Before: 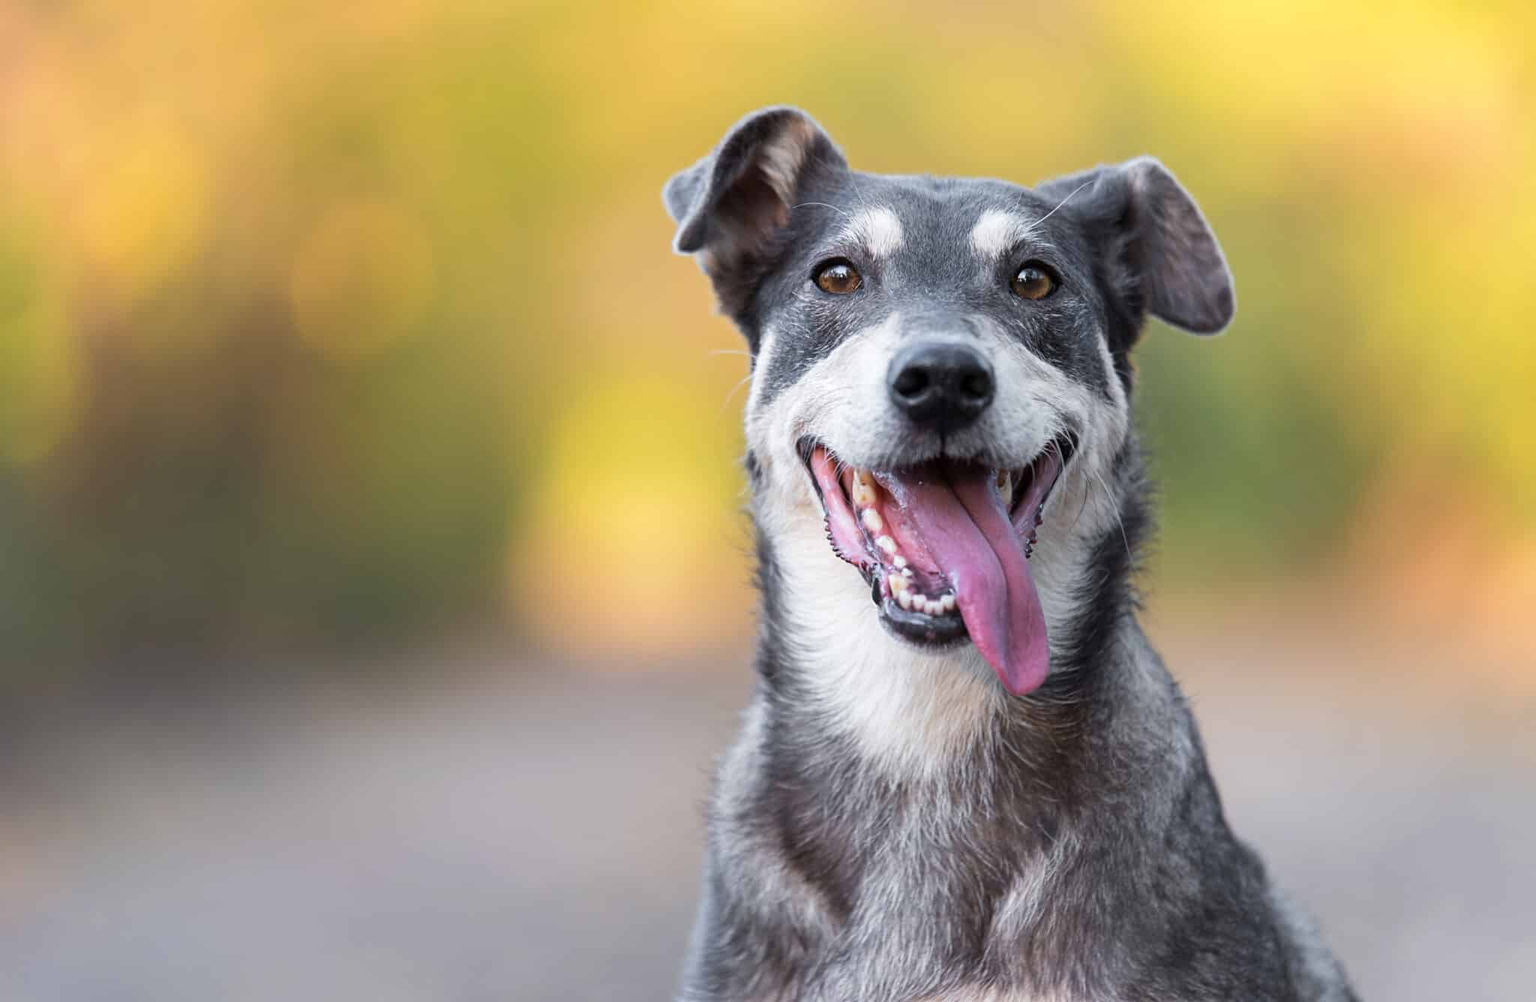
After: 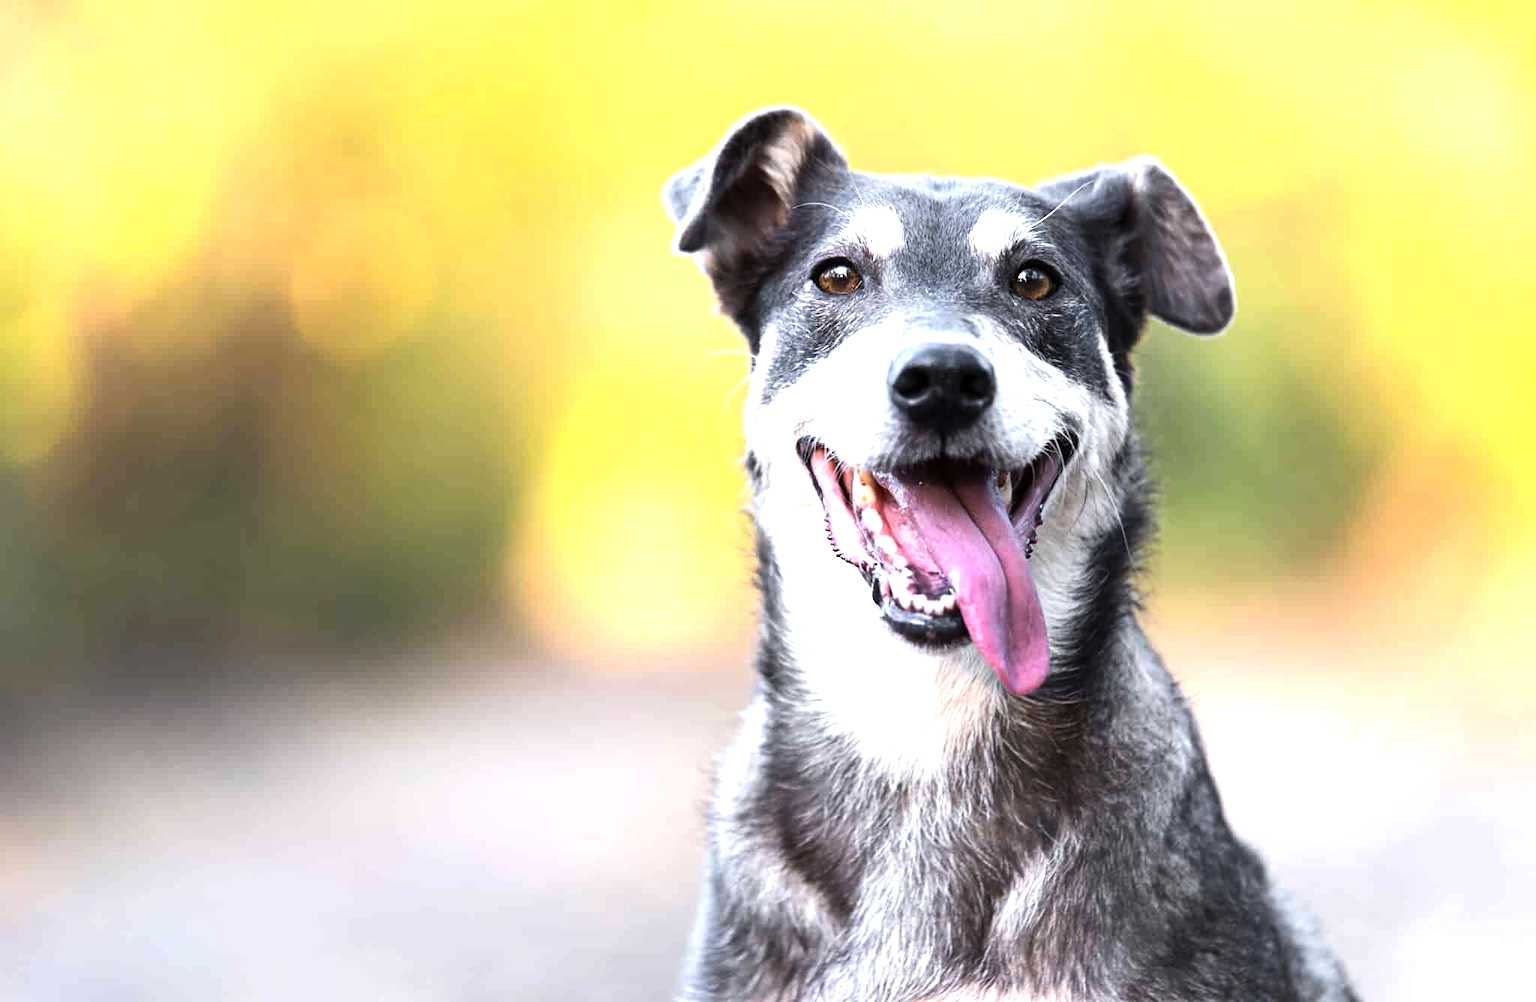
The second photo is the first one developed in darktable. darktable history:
levels: levels [0, 0.43, 0.859]
tone equalizer: -8 EV -0.716 EV, -7 EV -0.736 EV, -6 EV -0.583 EV, -5 EV -0.398 EV, -3 EV 0.391 EV, -2 EV 0.6 EV, -1 EV 0.688 EV, +0 EV 0.77 EV, edges refinement/feathering 500, mask exposure compensation -1.57 EV, preserve details no
